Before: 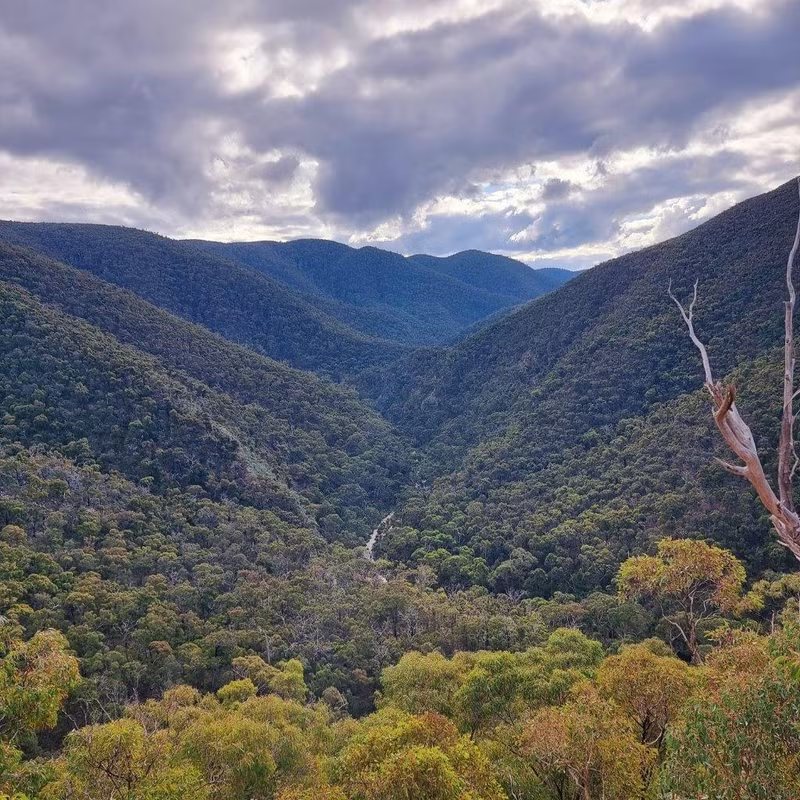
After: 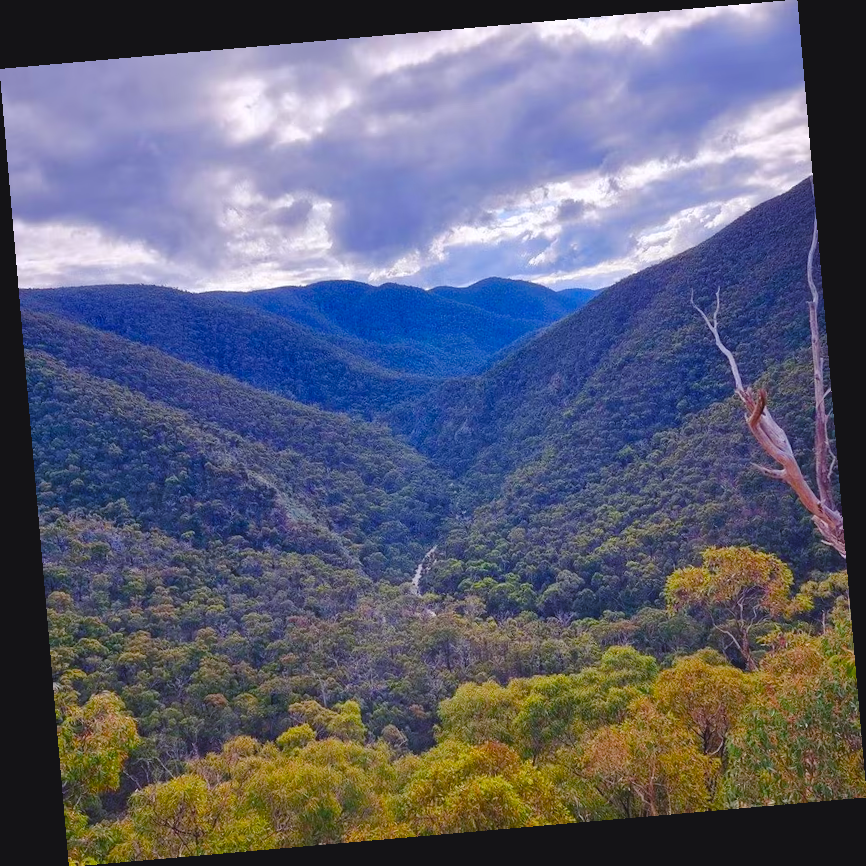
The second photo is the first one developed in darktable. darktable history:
rotate and perspective: rotation -4.98°, automatic cropping off
white balance: red 0.967, blue 1.119, emerald 0.756
color balance rgb: shadows lift › chroma 3%, shadows lift › hue 280.8°, power › hue 330°, highlights gain › chroma 3%, highlights gain › hue 75.6°, global offset › luminance 0.7%, perceptual saturation grading › global saturation 20%, perceptual saturation grading › highlights -25%, perceptual saturation grading › shadows 50%, global vibrance 20.33%
